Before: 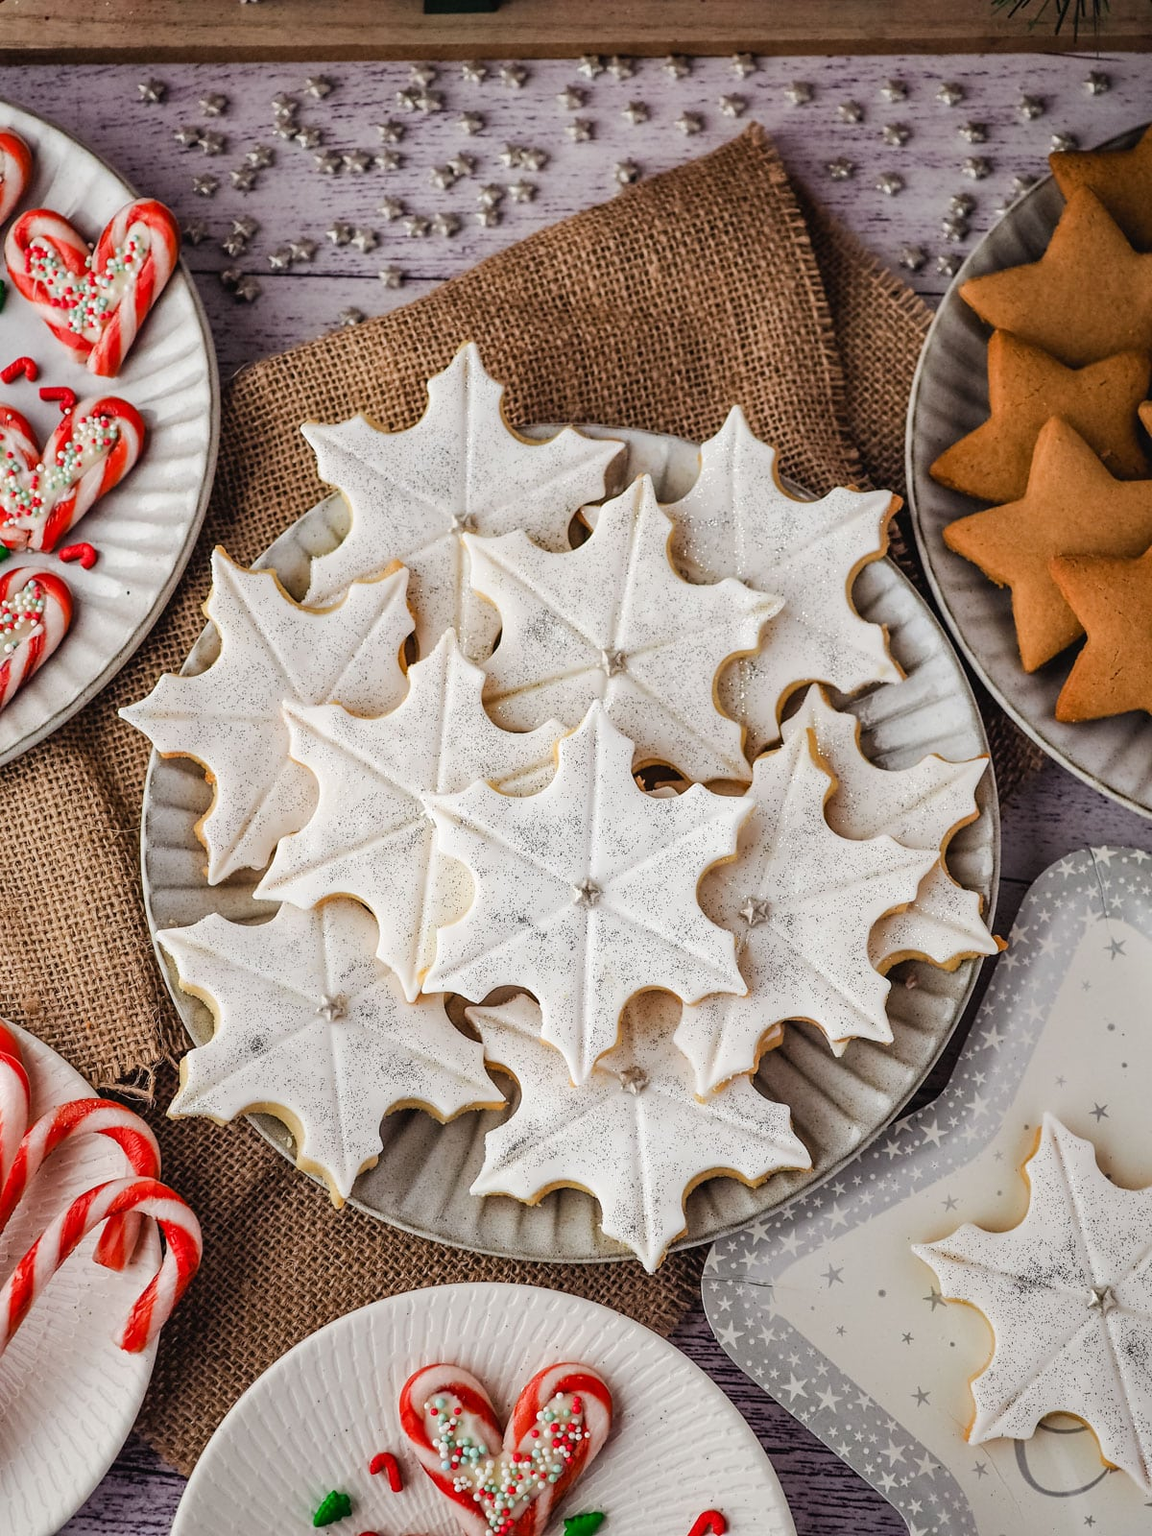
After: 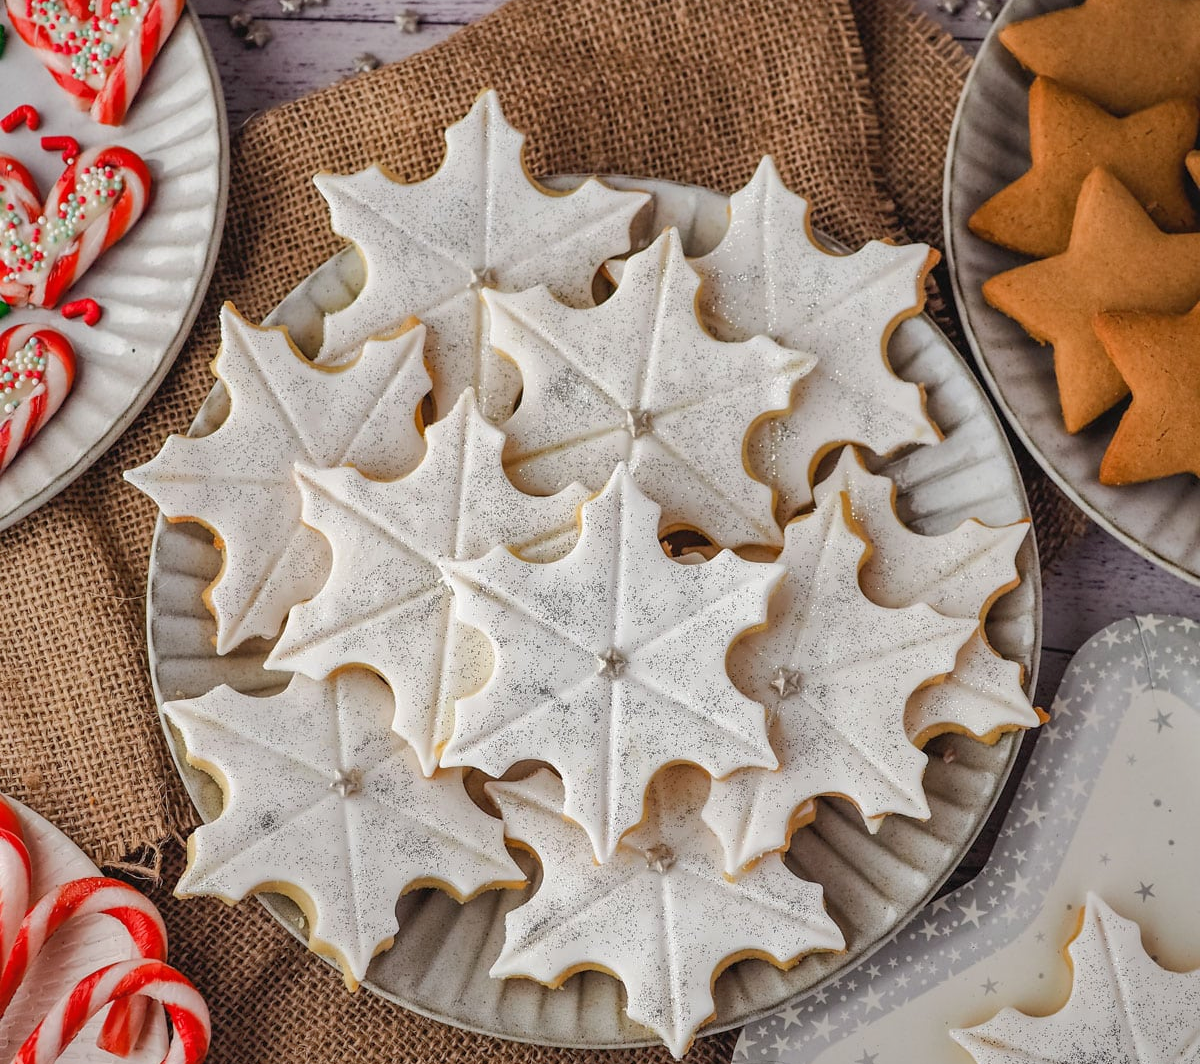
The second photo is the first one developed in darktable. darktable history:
crop: top 16.727%, bottom 16.727%
shadows and highlights: on, module defaults
